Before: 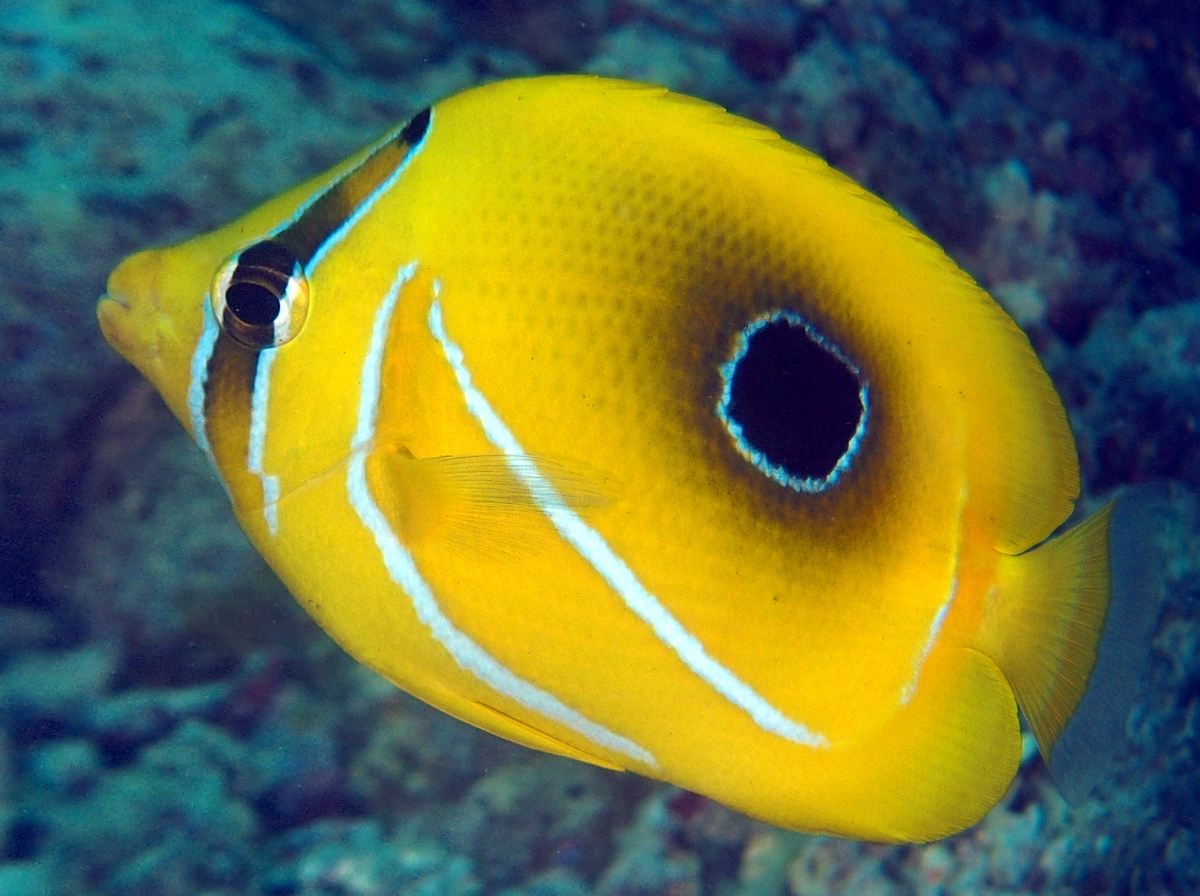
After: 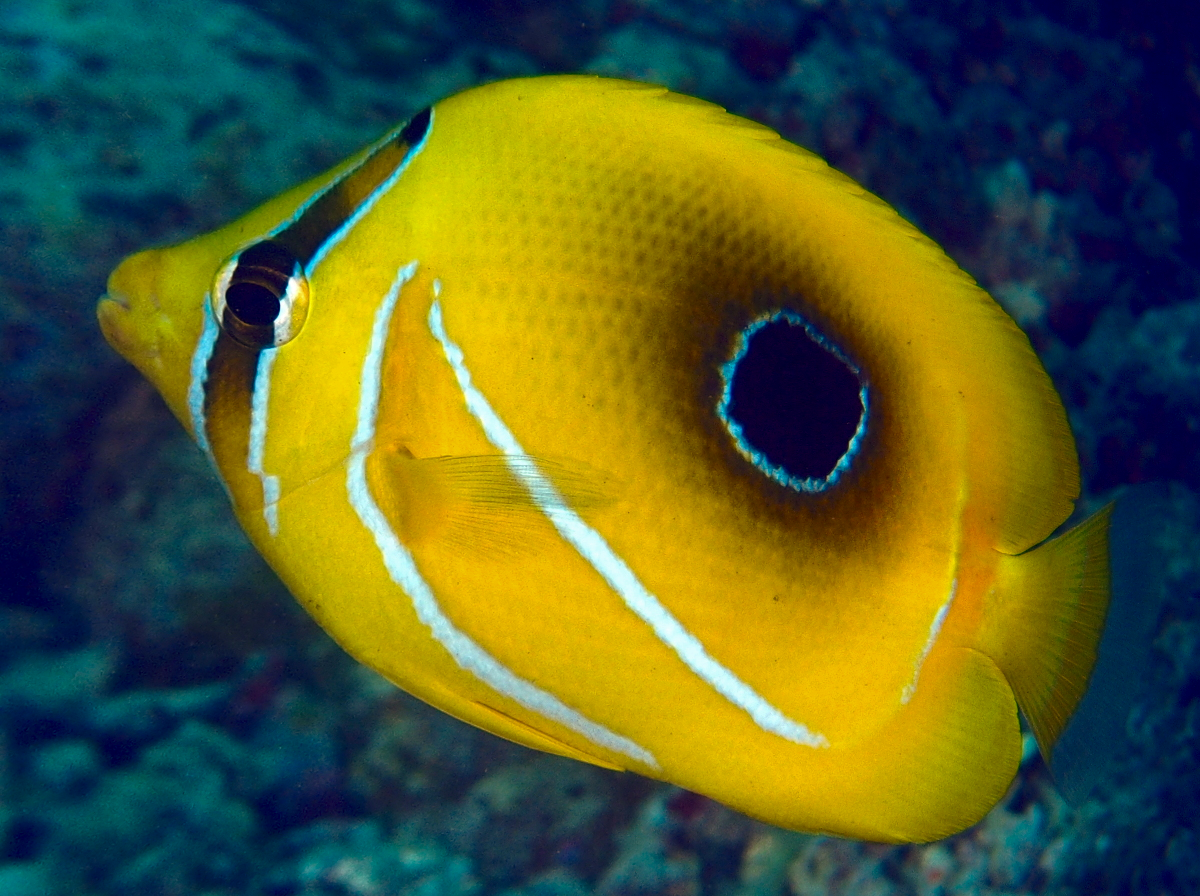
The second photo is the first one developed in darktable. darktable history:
contrast brightness saturation: brightness -0.197, saturation 0.081
